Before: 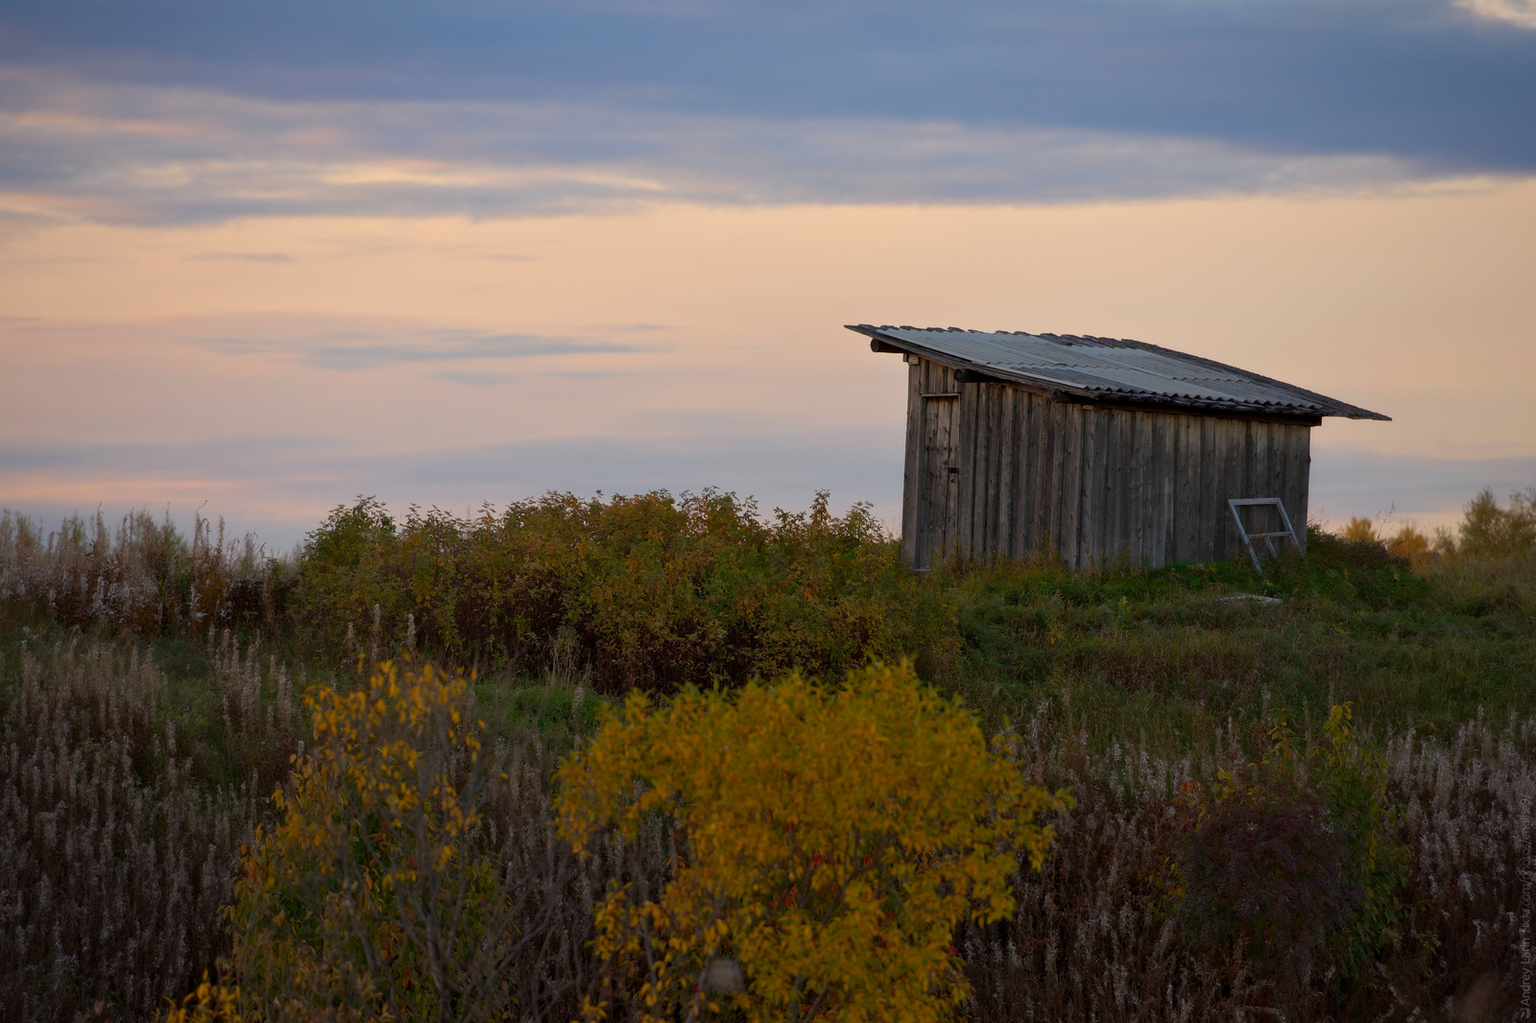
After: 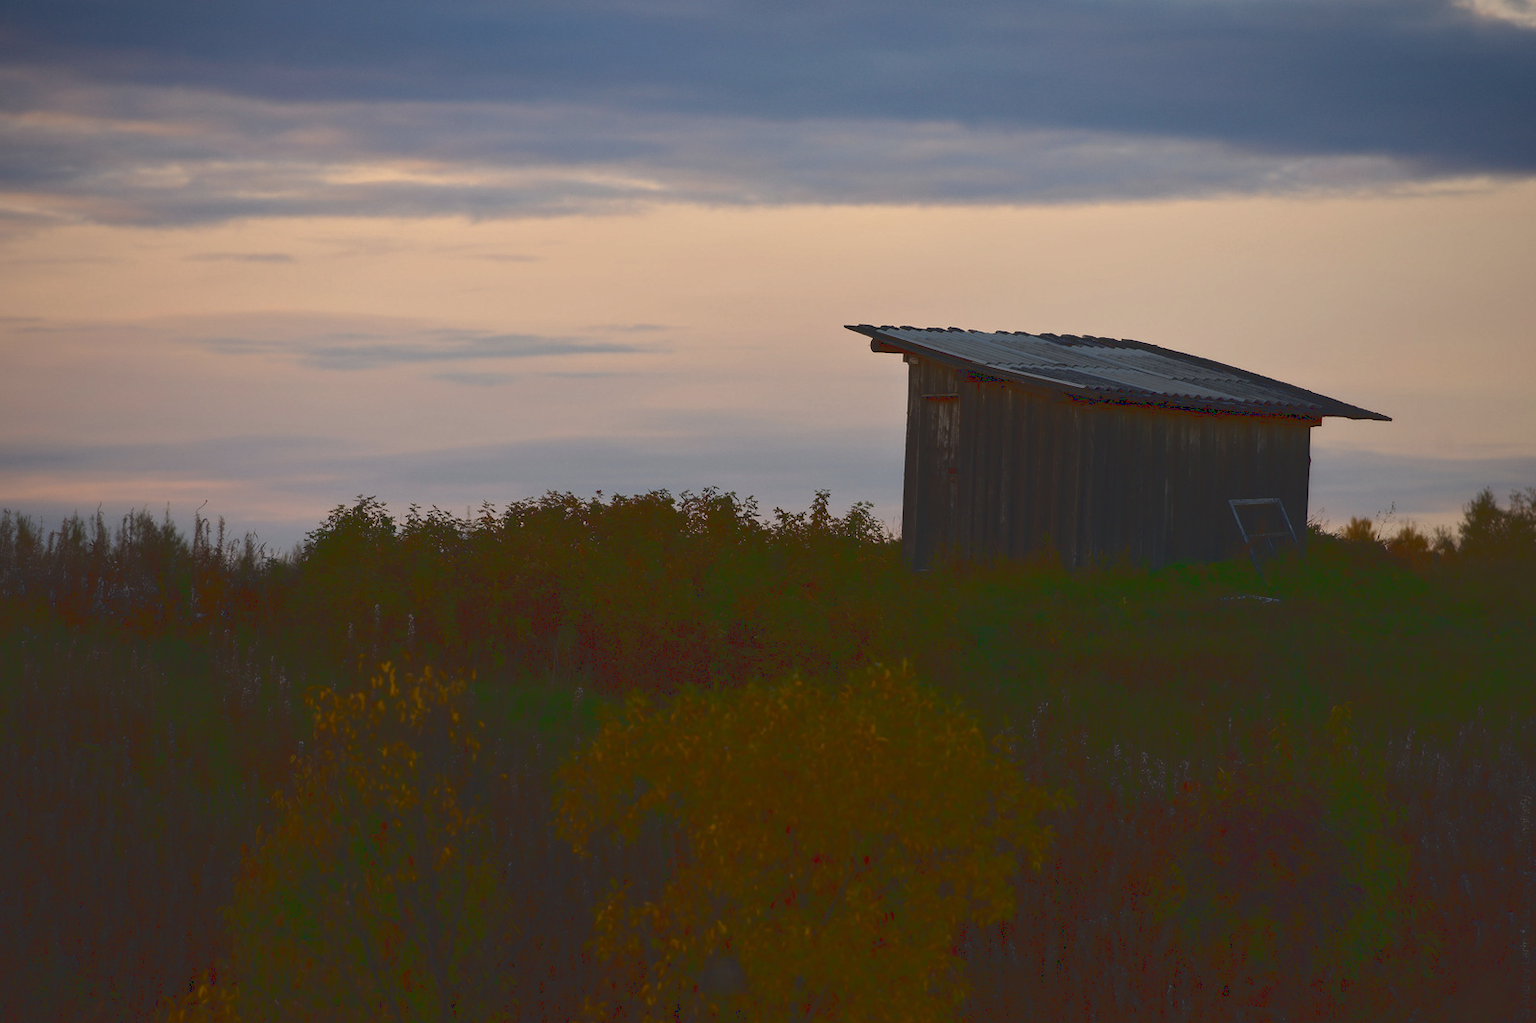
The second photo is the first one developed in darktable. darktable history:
base curve: curves: ch0 [(0, 0.02) (0.083, 0.036) (1, 1)], preserve colors average RGB
